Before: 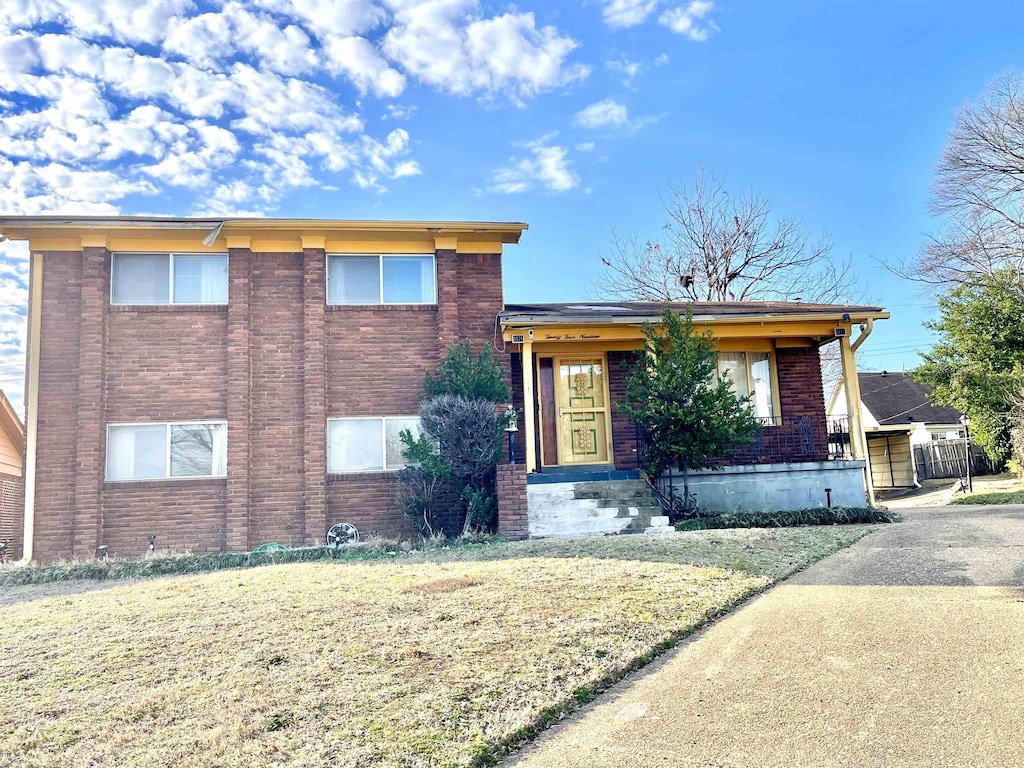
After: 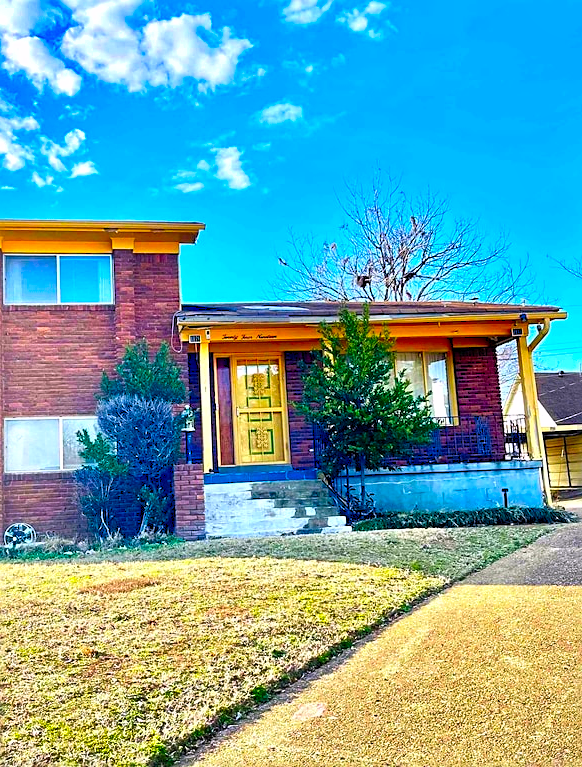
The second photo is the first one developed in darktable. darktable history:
exposure: compensate highlight preservation false
crop: left 31.559%, top 0.023%, right 11.514%
sharpen: on, module defaults
shadows and highlights: low approximation 0.01, soften with gaussian
color correction: highlights a* 1.53, highlights b* -1.85, saturation 2.45
levels: levels [0, 0.492, 0.984]
